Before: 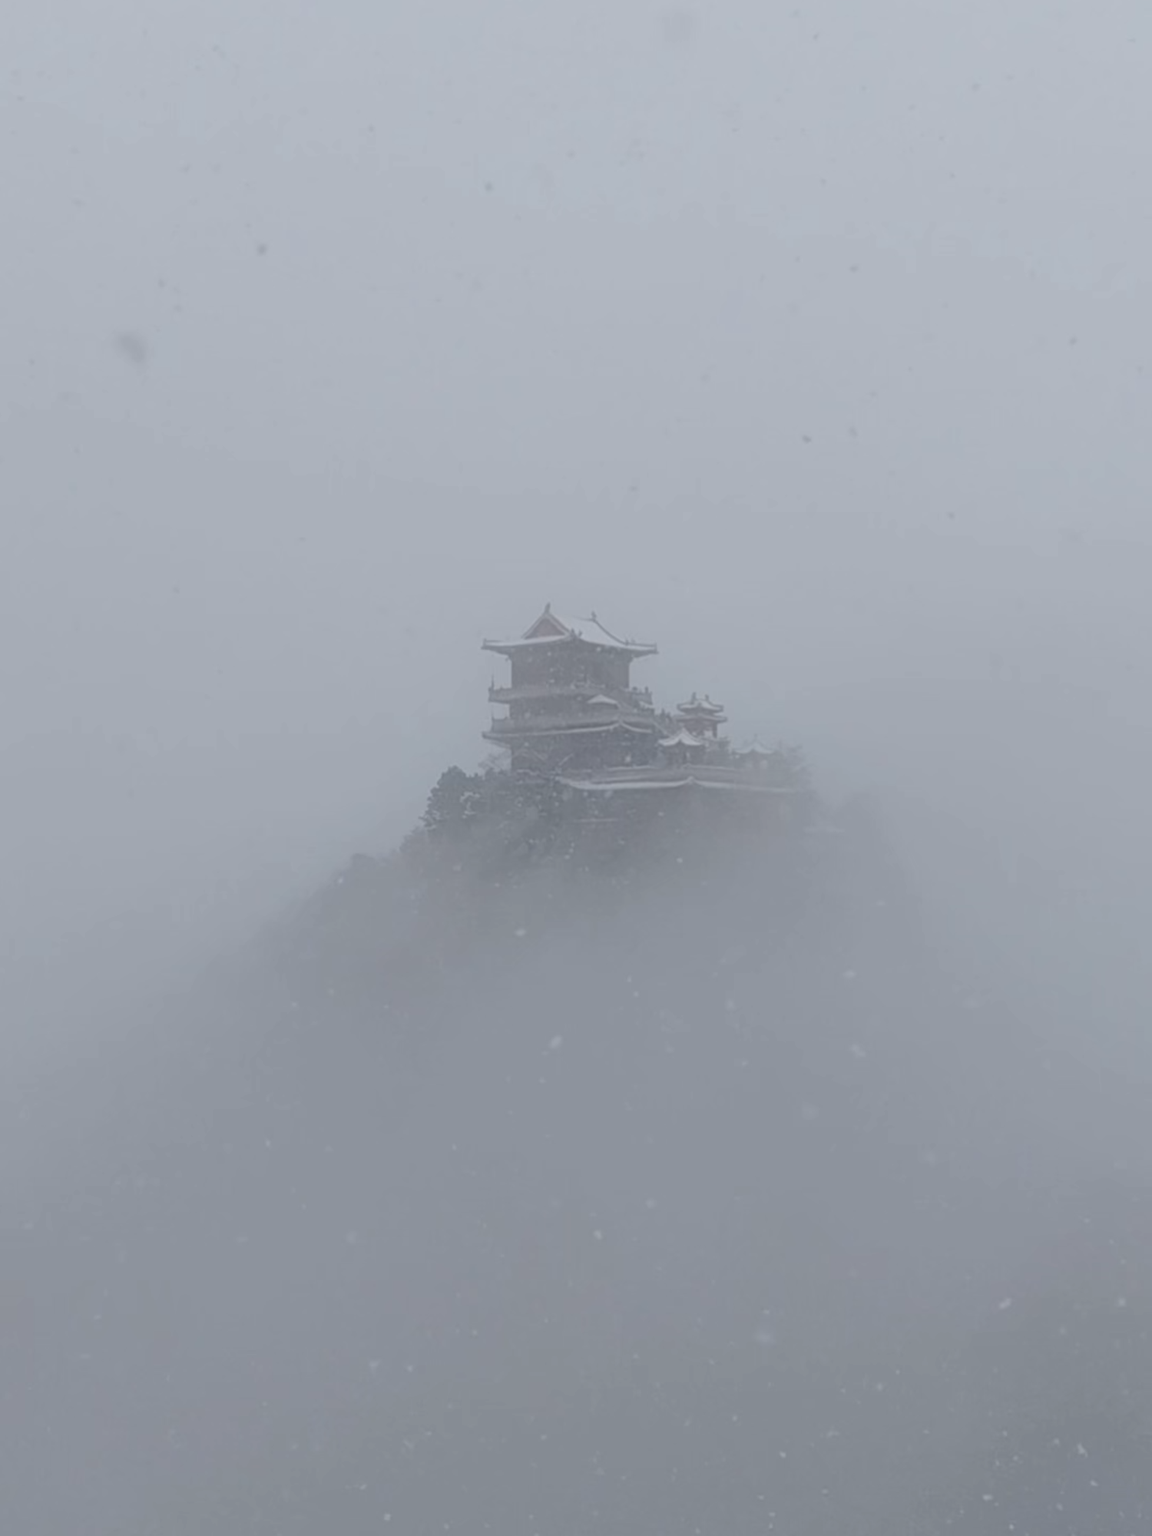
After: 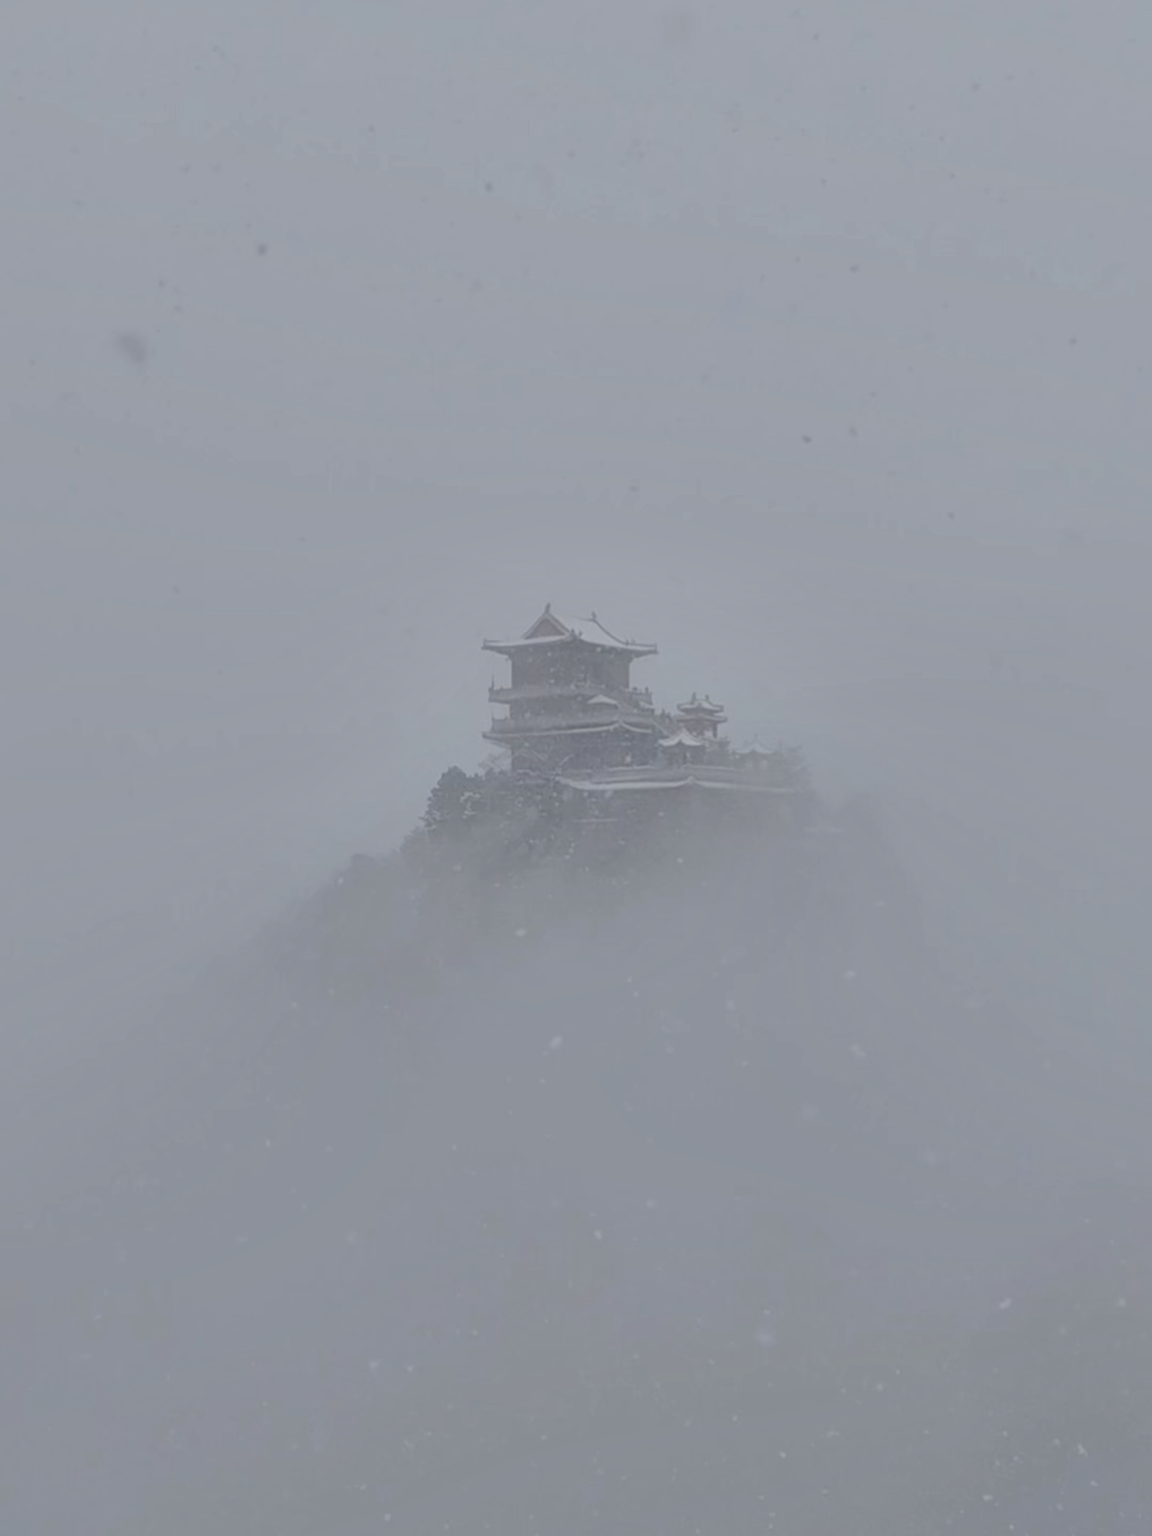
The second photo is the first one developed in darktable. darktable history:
tone curve: curves: ch0 [(0, 0) (0.068, 0.031) (0.175, 0.139) (0.32, 0.345) (0.495, 0.544) (0.748, 0.762) (0.993, 0.954)]; ch1 [(0, 0) (0.294, 0.184) (0.34, 0.303) (0.371, 0.344) (0.441, 0.408) (0.477, 0.474) (0.499, 0.5) (0.529, 0.523) (0.677, 0.762) (1, 1)]; ch2 [(0, 0) (0.431, 0.419) (0.495, 0.502) (0.524, 0.534) (0.557, 0.56) (0.634, 0.654) (0.728, 0.722) (1, 1)], color space Lab, independent channels, preserve colors none
shadows and highlights: shadows 39.47, highlights -59.92
